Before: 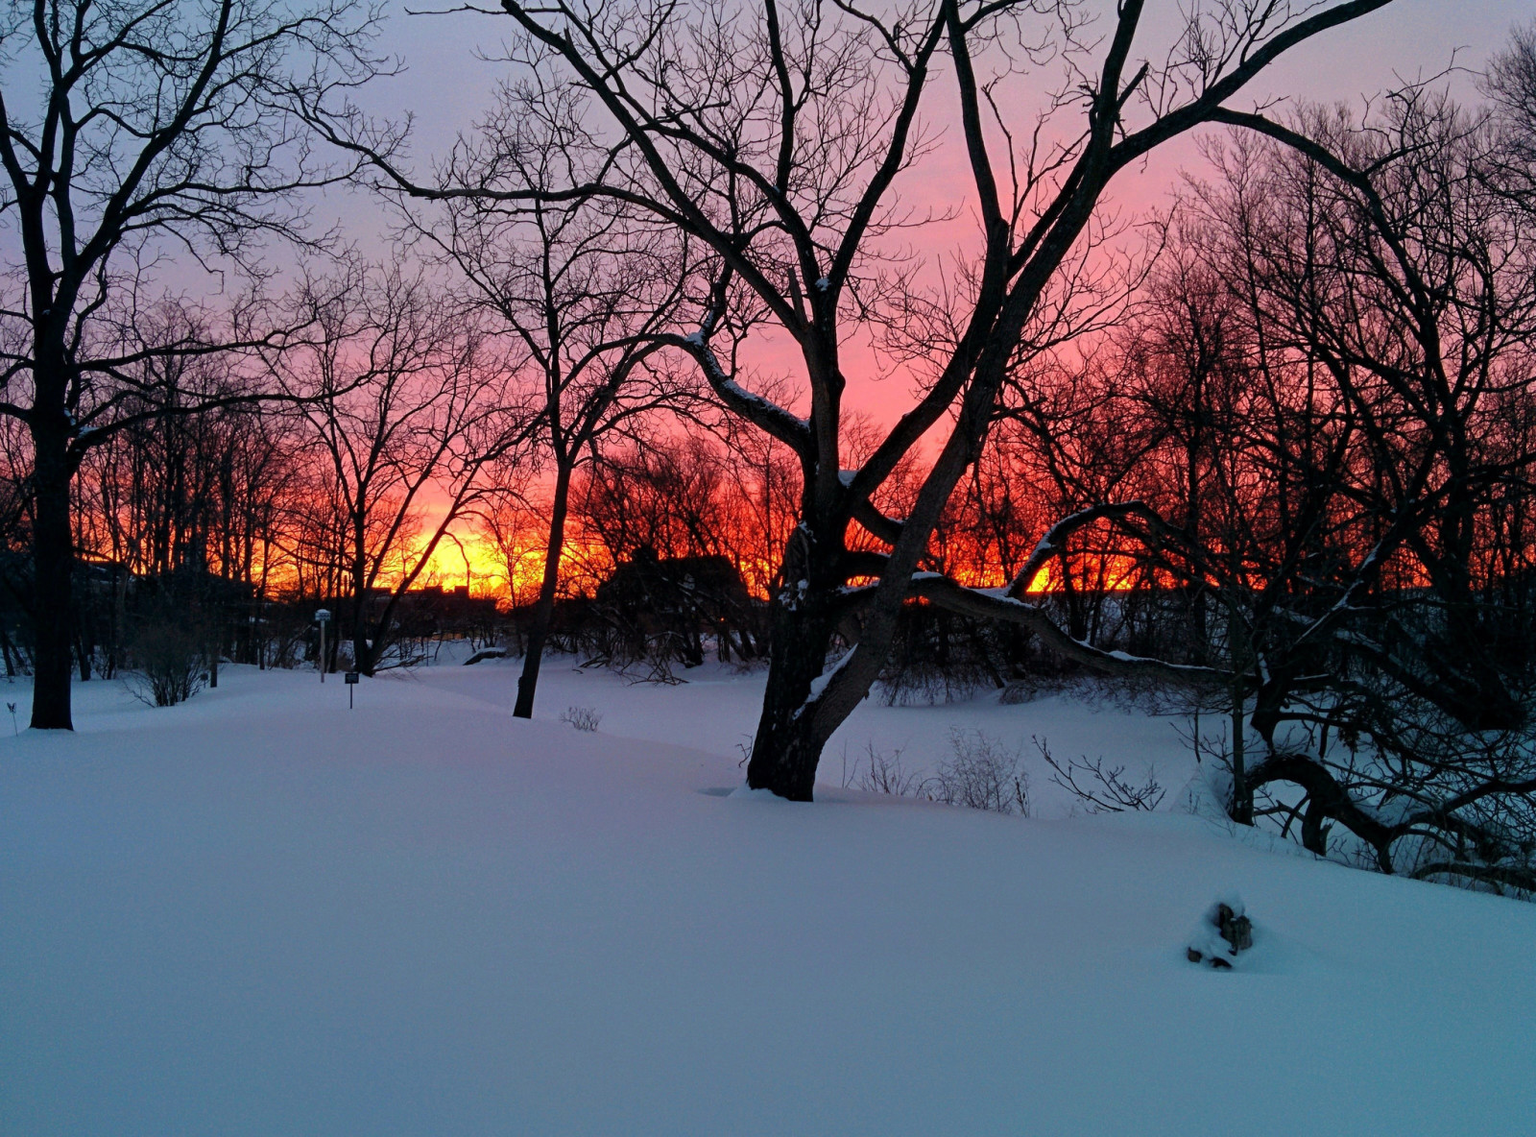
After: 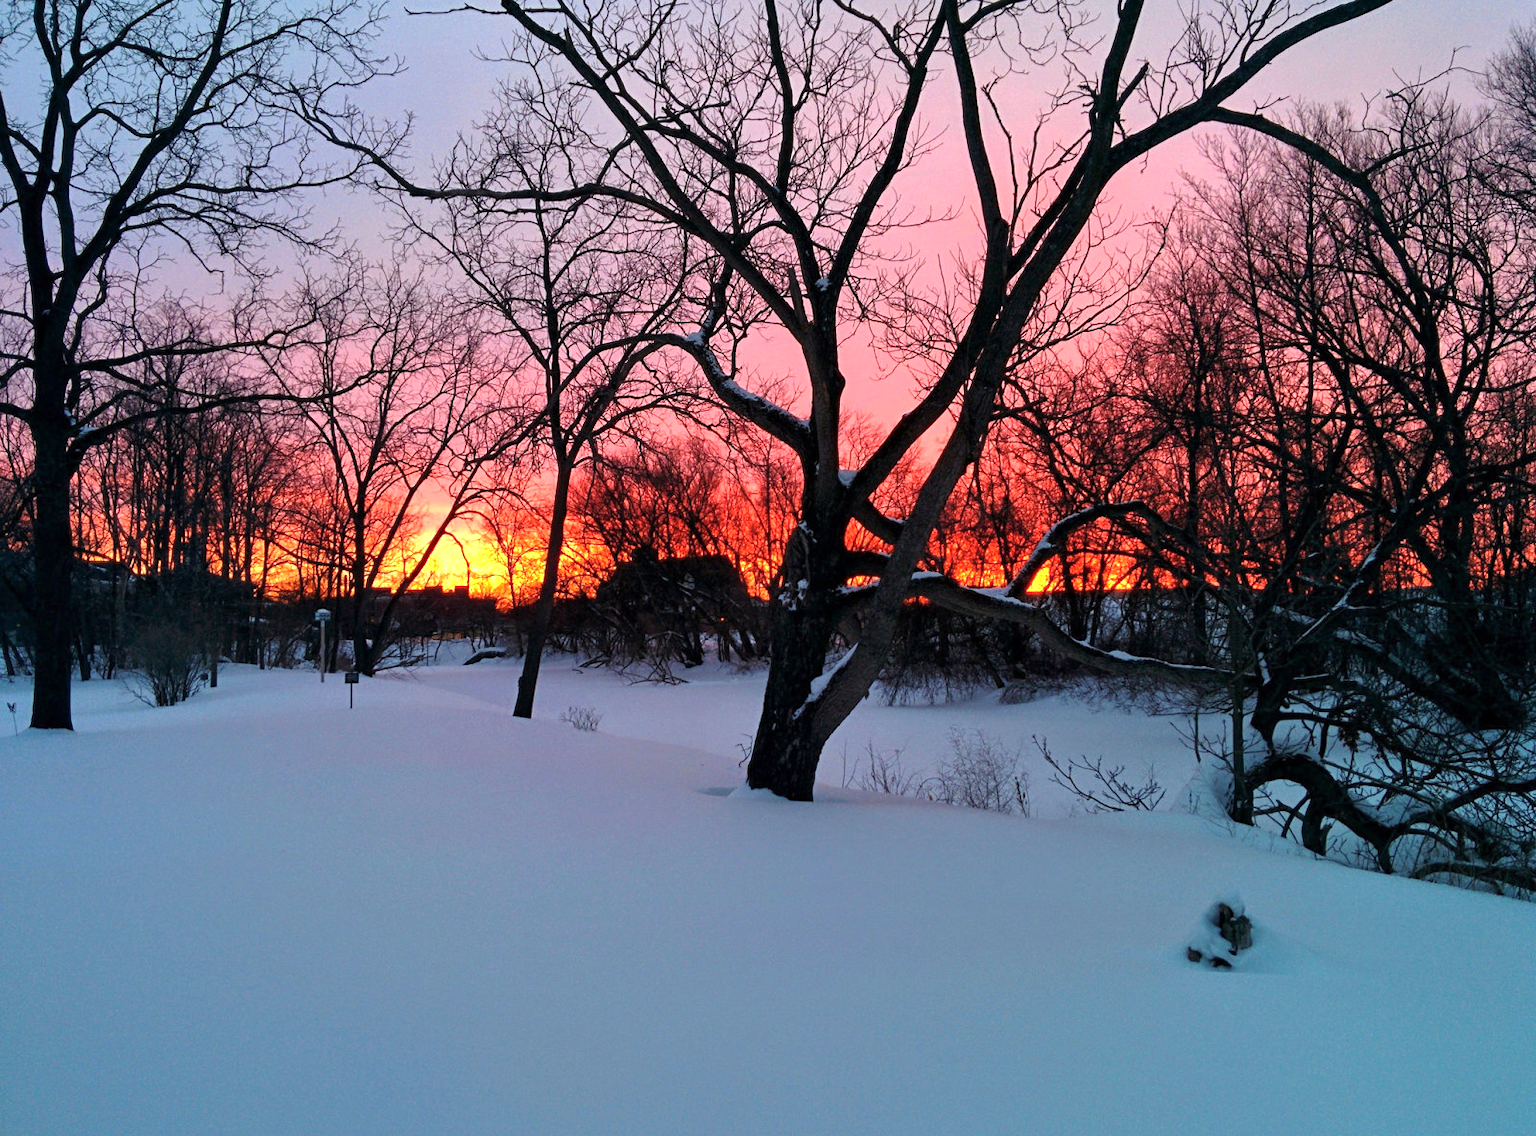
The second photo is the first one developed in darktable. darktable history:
exposure: exposure 0.6 EV, compensate highlight preservation false
shadows and highlights: shadows 37.56, highlights -27.71, soften with gaussian
